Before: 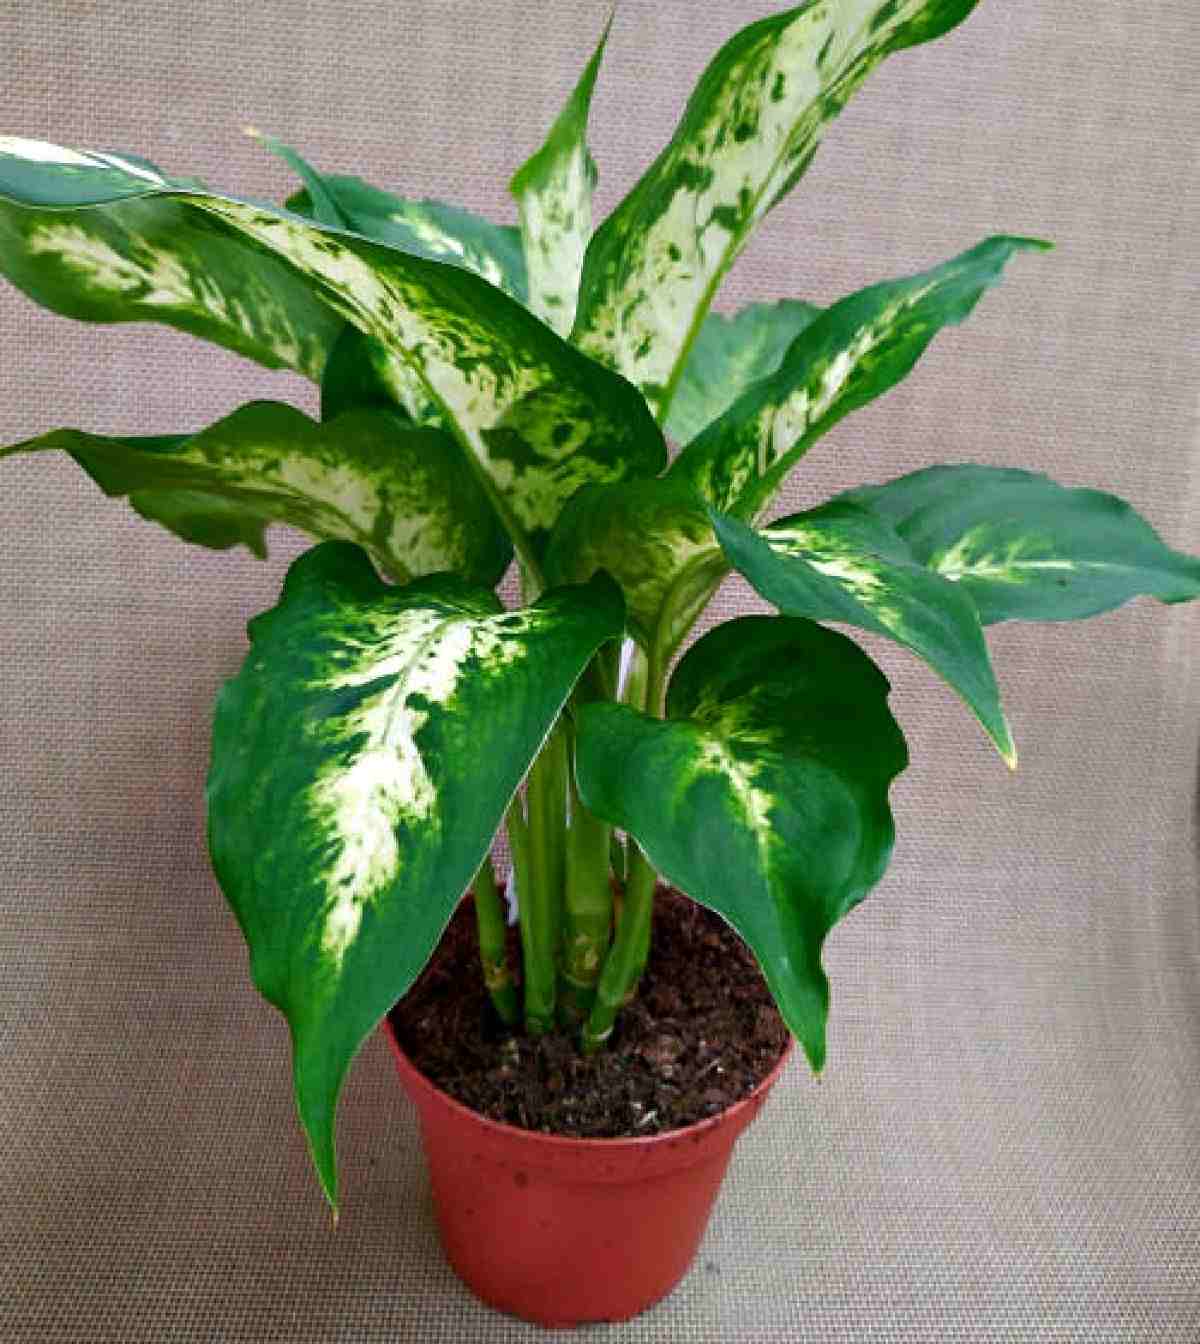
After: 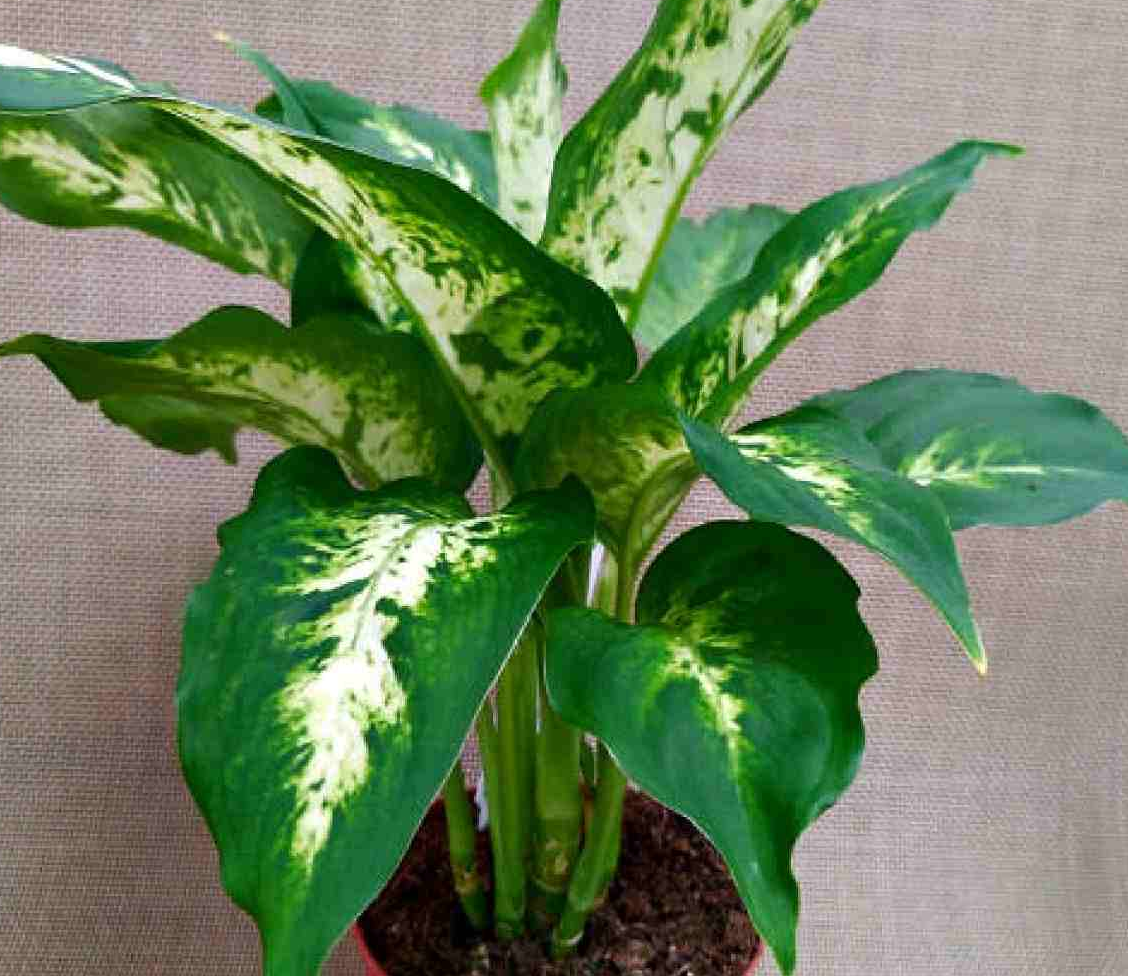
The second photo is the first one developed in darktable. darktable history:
crop: left 2.515%, top 7.14%, right 3.41%, bottom 20.199%
